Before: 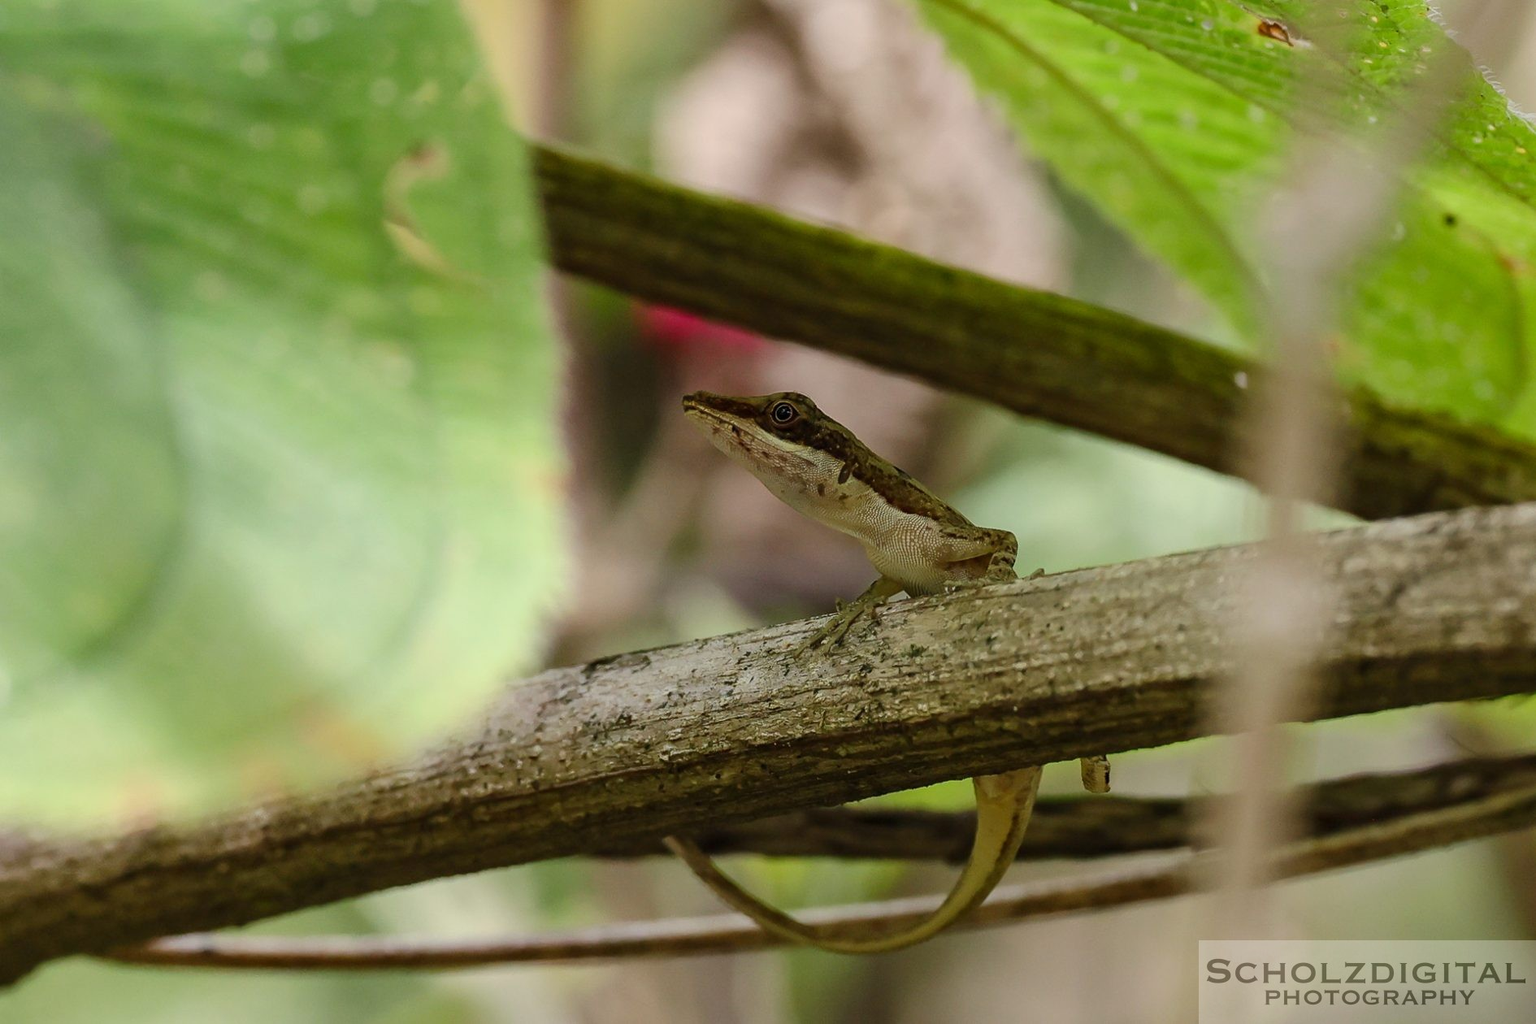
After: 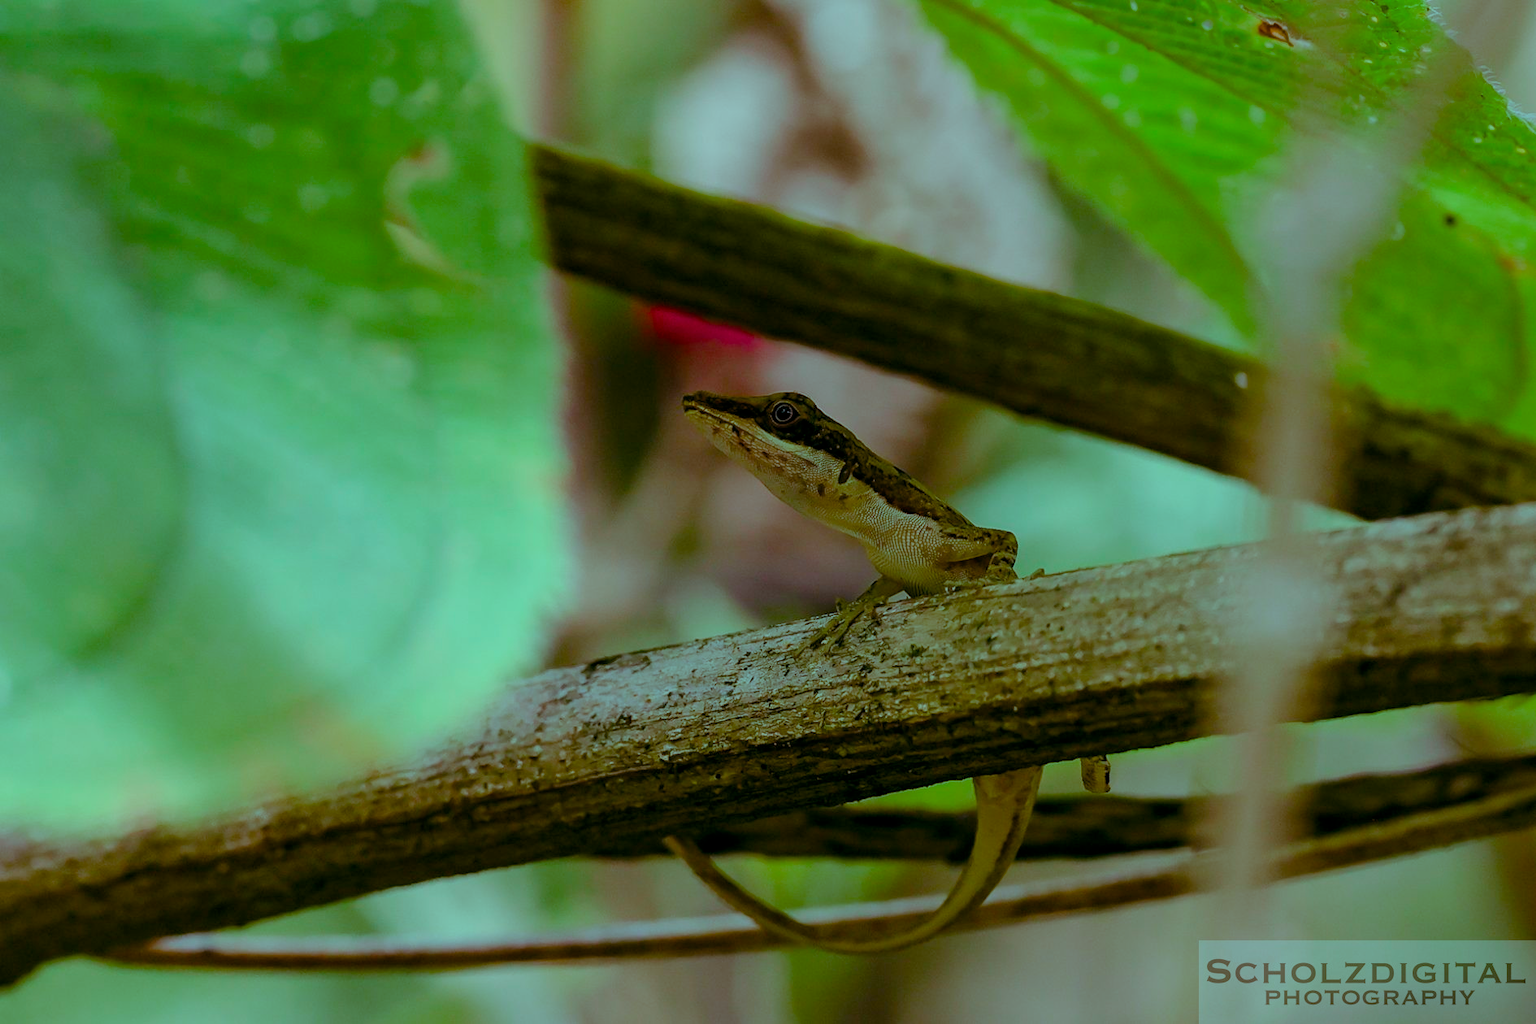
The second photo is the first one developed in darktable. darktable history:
tone equalizer: on, module defaults
color balance rgb: shadows lift › luminance -7.7%, shadows lift › chroma 2.13%, shadows lift › hue 165.27°, power › luminance -7.77%, power › chroma 1.34%, power › hue 330.55°, highlights gain › luminance -33.33%, highlights gain › chroma 5.68%, highlights gain › hue 217.2°, global offset › luminance -0.33%, global offset › chroma 0.11%, global offset › hue 165.27°, perceptual saturation grading › global saturation 27.72%, perceptual saturation grading › highlights -25%, perceptual saturation grading › mid-tones 25%, perceptual saturation grading › shadows 50%
